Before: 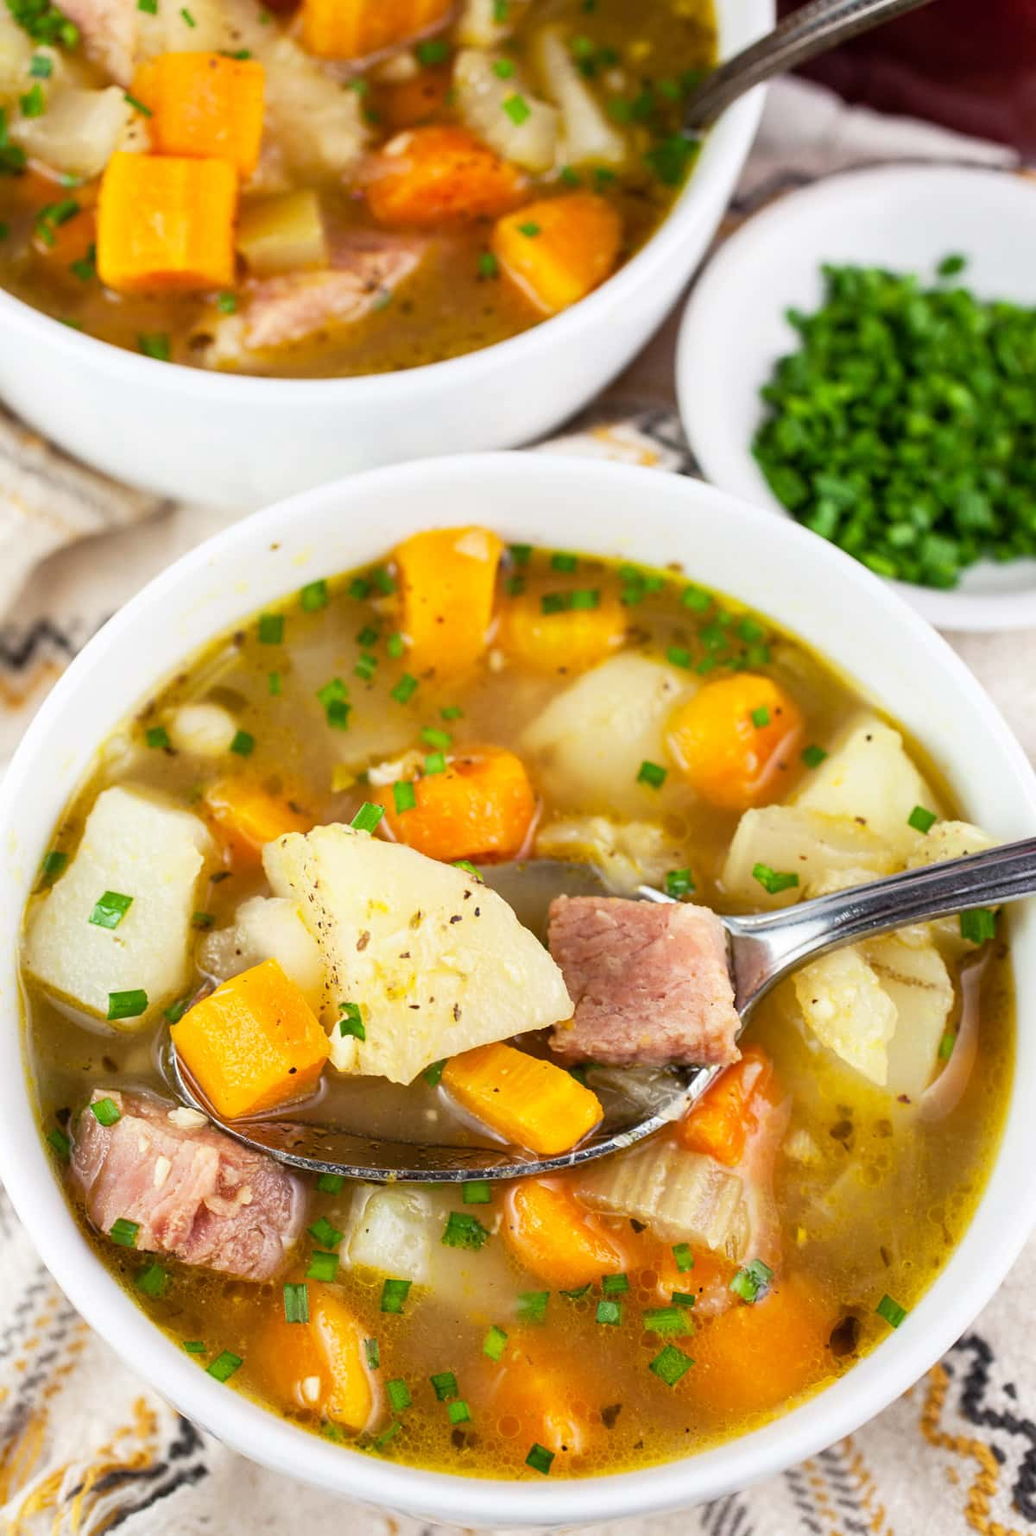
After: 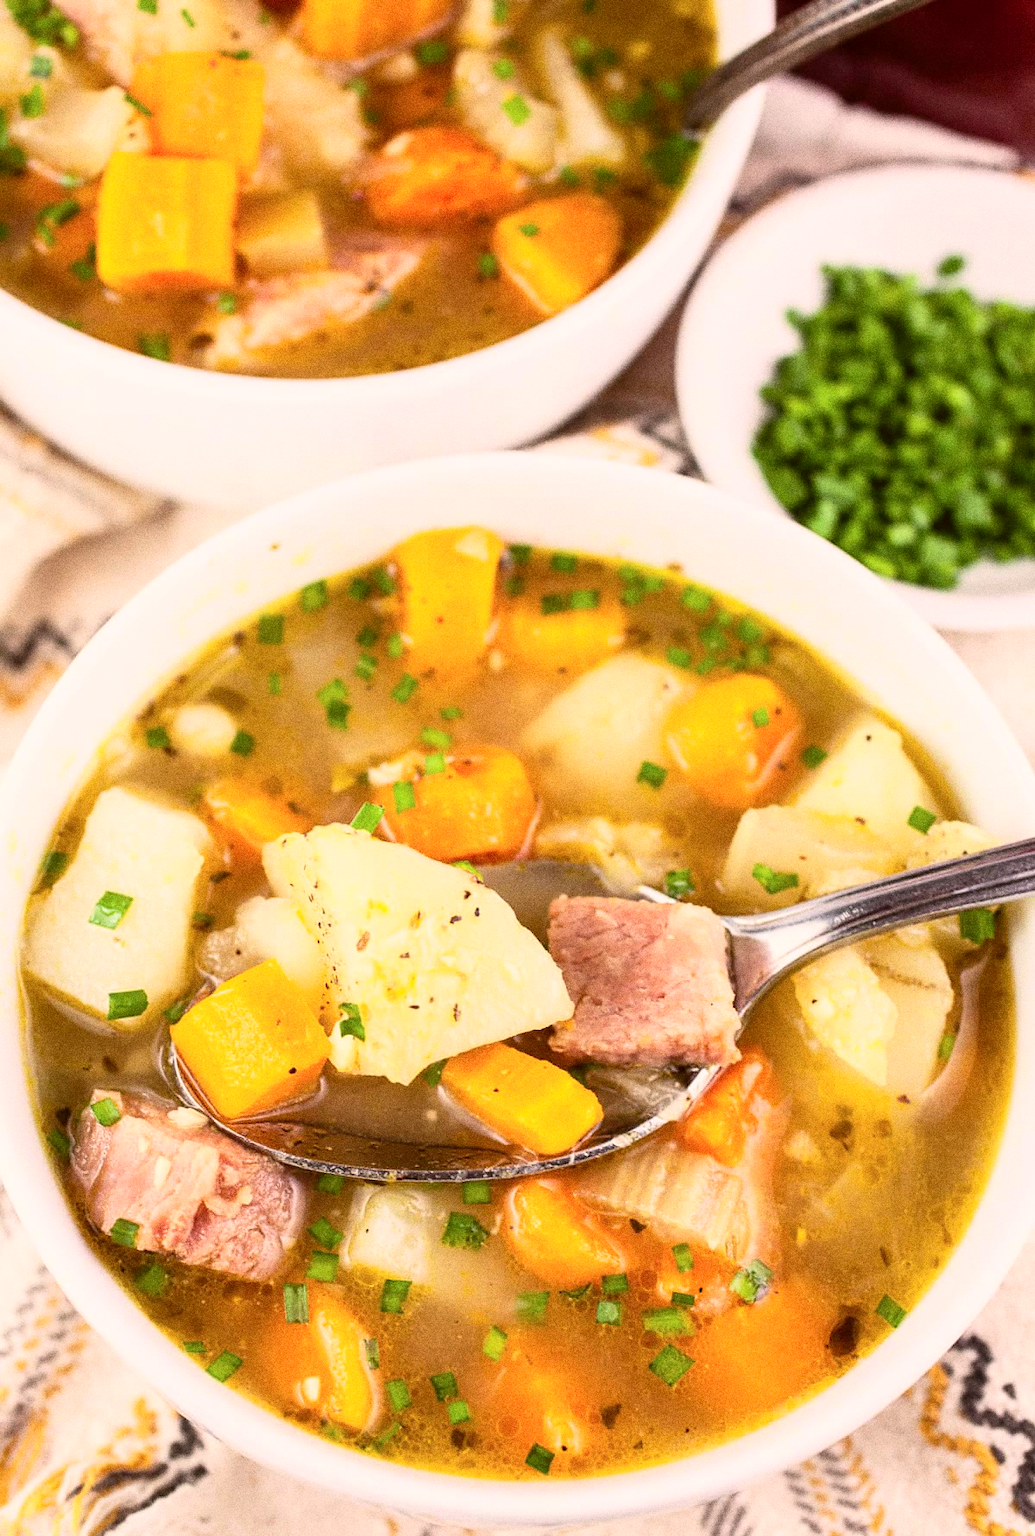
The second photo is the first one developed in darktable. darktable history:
grain: coarseness 0.09 ISO, strength 40%
color correction: highlights a* 10.21, highlights b* 9.79, shadows a* 8.61, shadows b* 7.88, saturation 0.8
contrast brightness saturation: contrast 0.2, brightness 0.16, saturation 0.22
